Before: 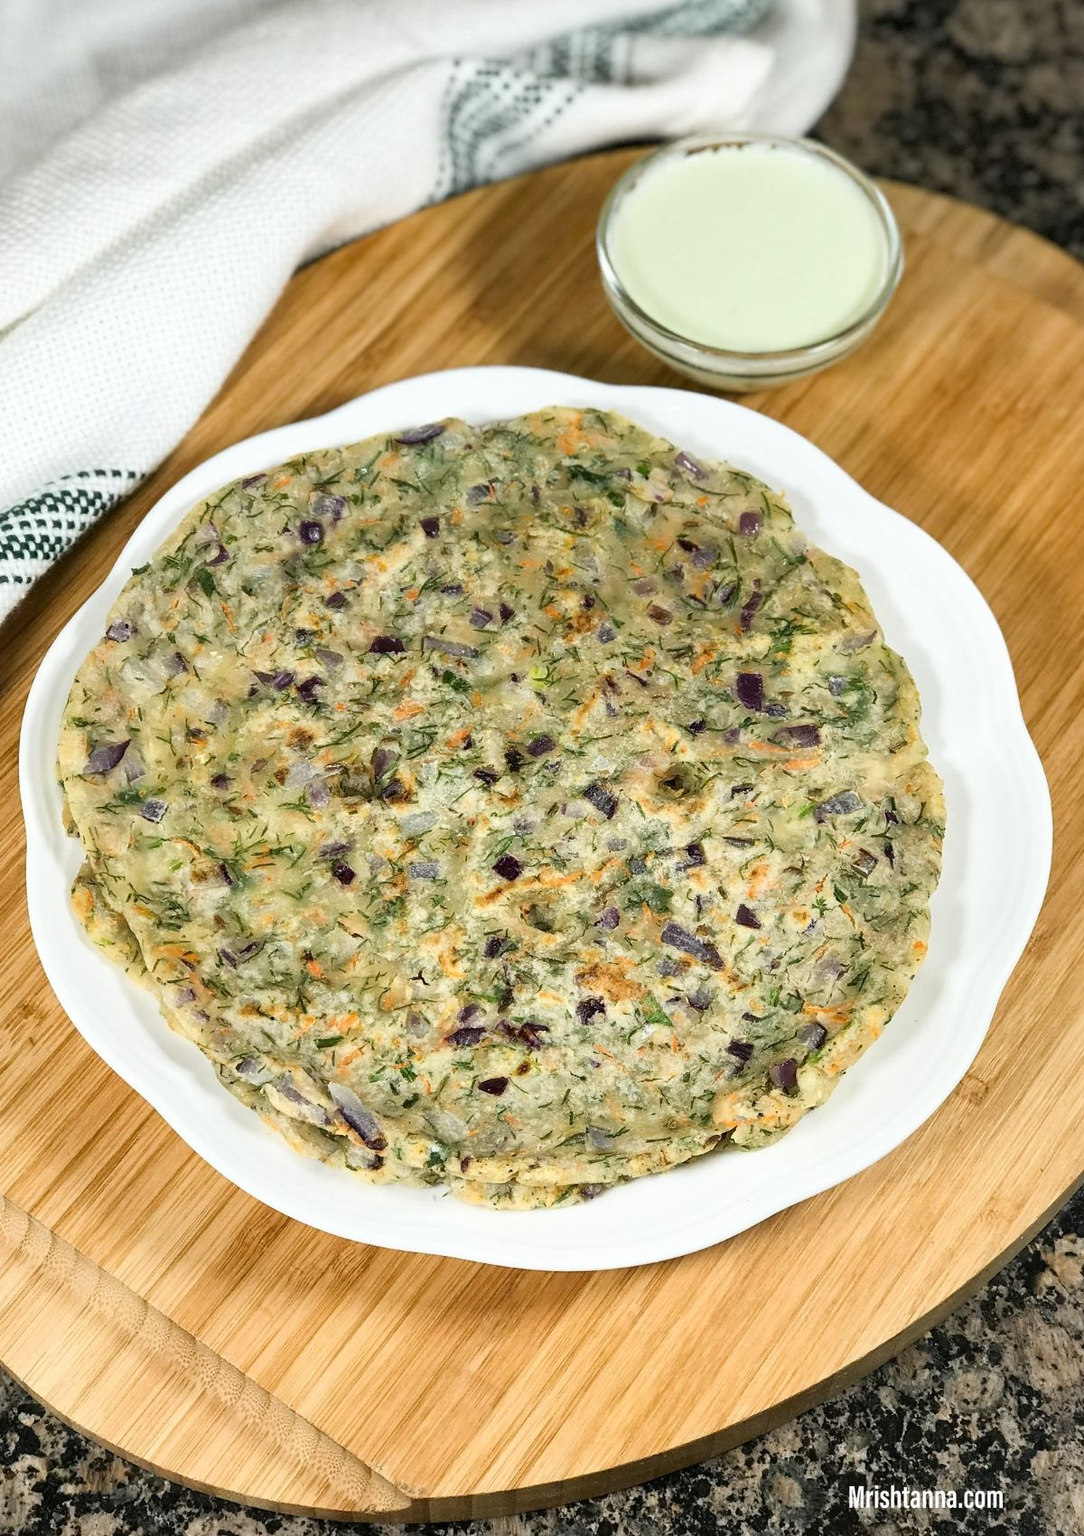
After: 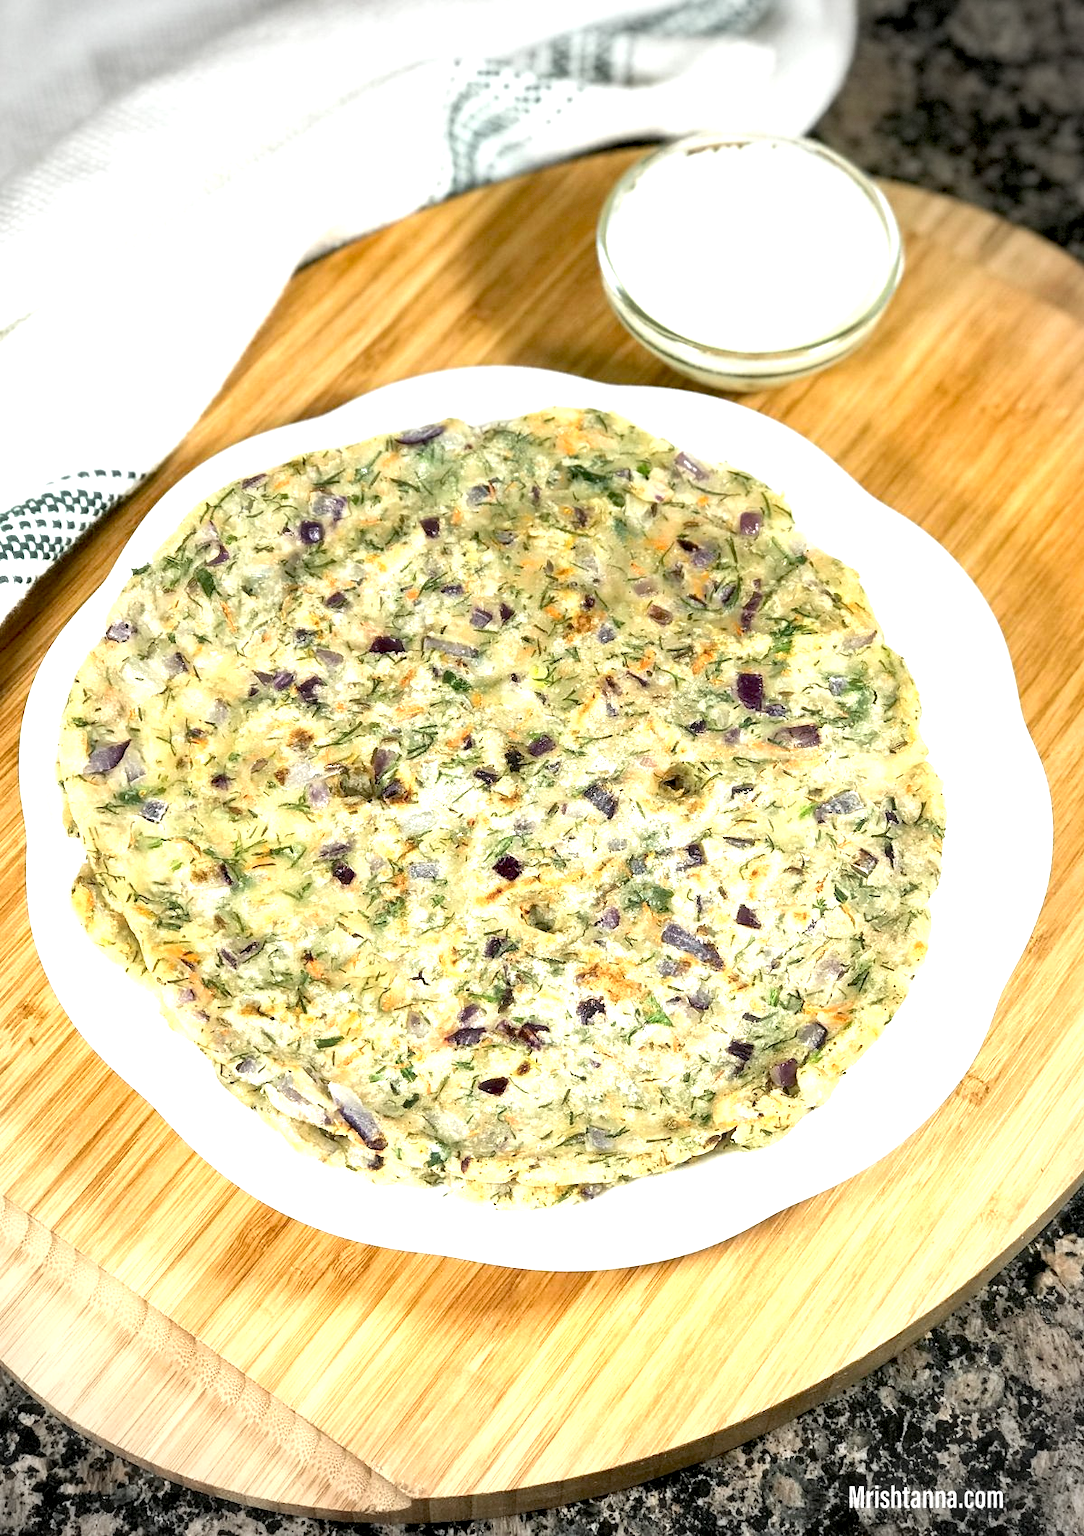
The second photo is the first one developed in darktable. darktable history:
vignetting: fall-off start 71.51%, dithering 8-bit output
exposure: black level correction 0.008, exposure 0.981 EV, compensate highlight preservation false
haze removal: strength -0.043, compatibility mode true, adaptive false
